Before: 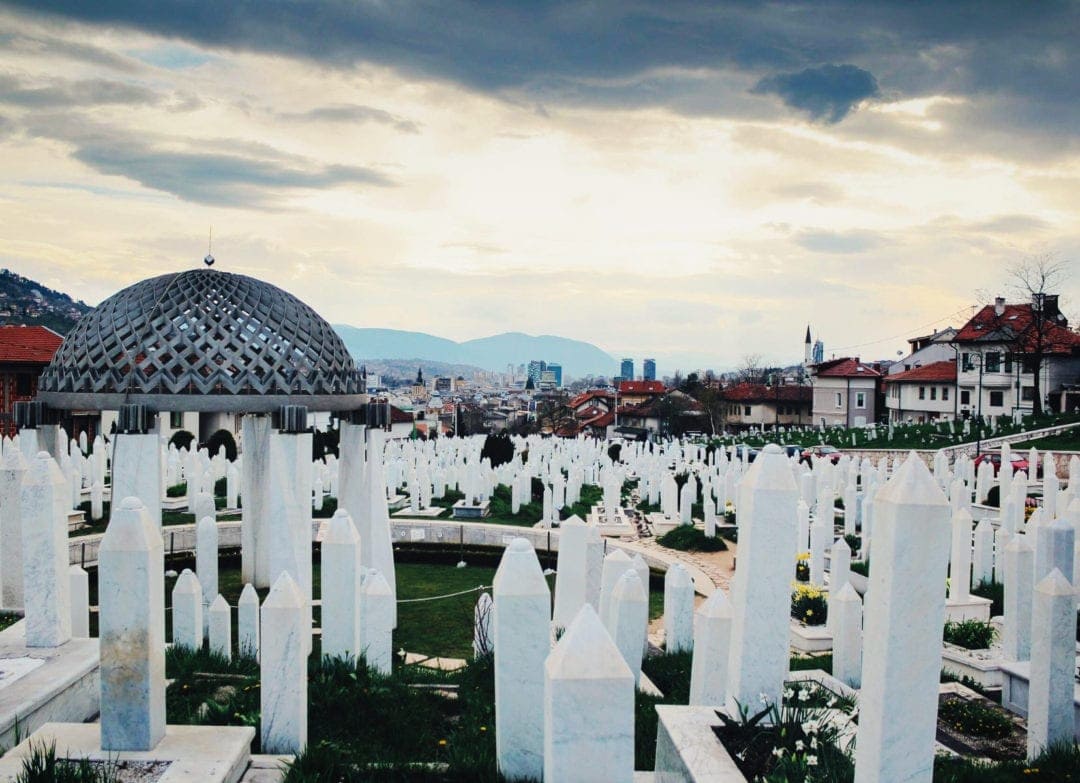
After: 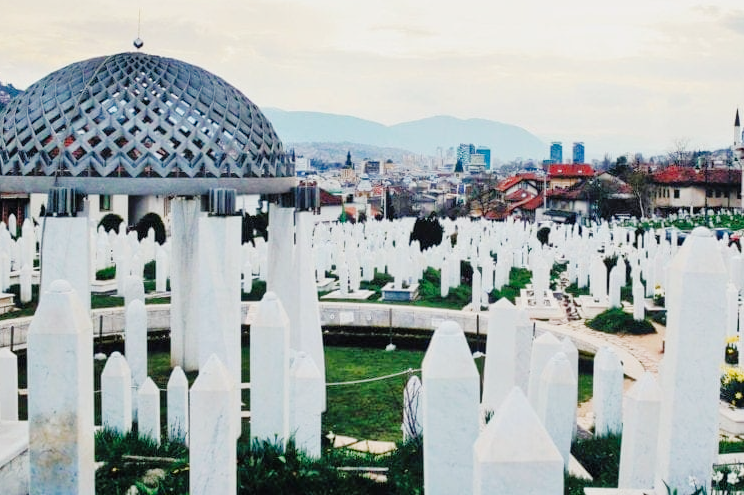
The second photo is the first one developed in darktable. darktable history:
crop: left 6.651%, top 27.805%, right 24.313%, bottom 8.571%
color calibration: gray › normalize channels true, illuminant same as pipeline (D50), adaptation XYZ, x 0.346, y 0.359, temperature 5014.52 K, gamut compression 0.025
tone equalizer: -7 EV 0.155 EV, -6 EV 0.637 EV, -5 EV 1.12 EV, -4 EV 1.34 EV, -3 EV 1.18 EV, -2 EV 0.6 EV, -1 EV 0.163 EV
tone curve: curves: ch0 [(0, 0.003) (0.113, 0.081) (0.207, 0.184) (0.515, 0.612) (0.712, 0.793) (0.984, 0.961)]; ch1 [(0, 0) (0.172, 0.123) (0.317, 0.272) (0.414, 0.382) (0.476, 0.479) (0.505, 0.498) (0.534, 0.534) (0.621, 0.65) (0.709, 0.764) (1, 1)]; ch2 [(0, 0) (0.411, 0.424) (0.505, 0.505) (0.521, 0.524) (0.537, 0.57) (0.65, 0.699) (1, 1)], preserve colors none
